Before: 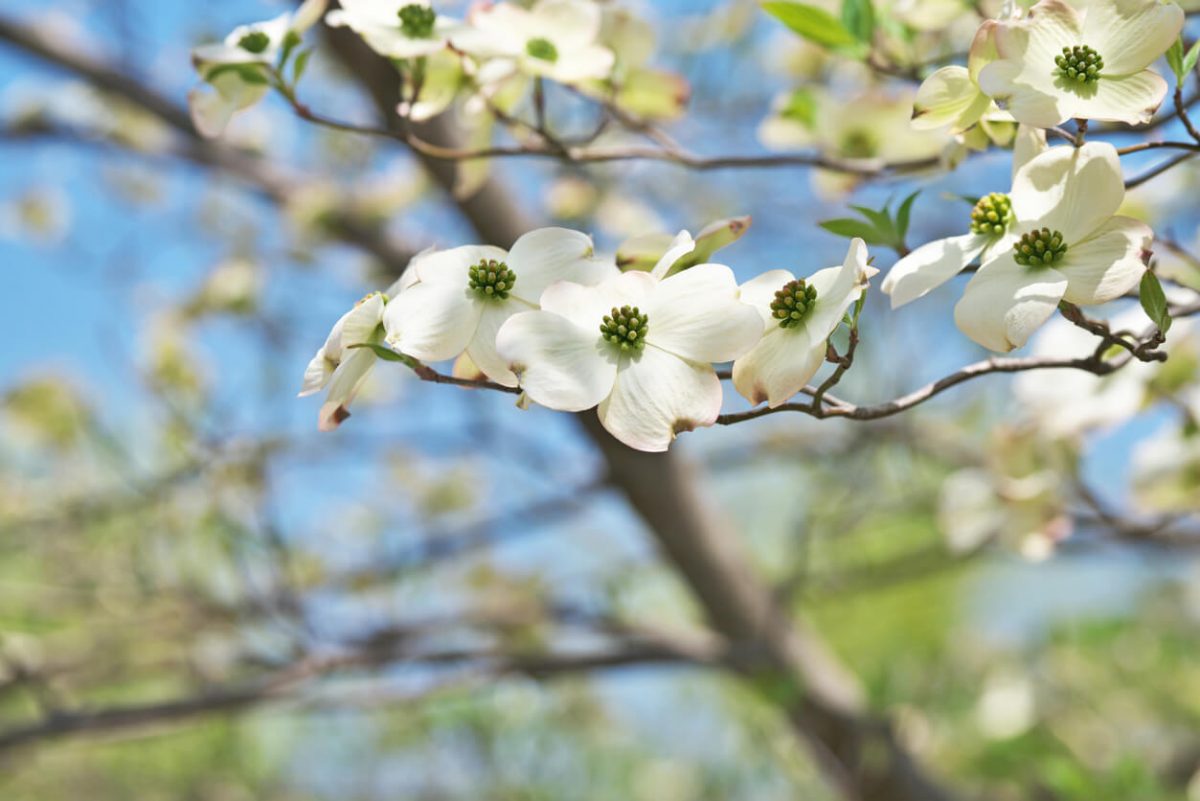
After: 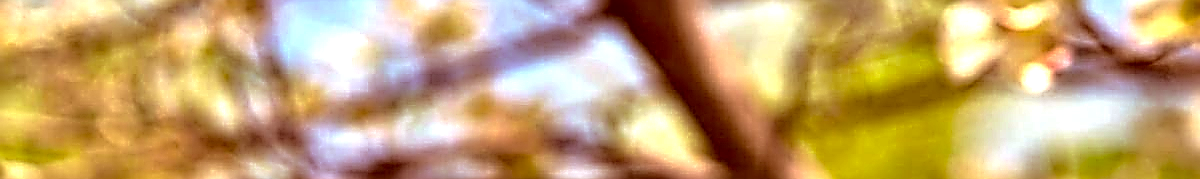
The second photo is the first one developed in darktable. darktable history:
local contrast: on, module defaults
color balance rgb: highlights gain › chroma 1.729%, highlights gain › hue 56.88°, global offset › luminance -0.896%, perceptual saturation grading › global saturation 29.491%, perceptual brilliance grading › highlights 17.395%, perceptual brilliance grading › mid-tones 32.341%, perceptual brilliance grading › shadows -31.165%
crop and rotate: top 58.79%, bottom 18.799%
exposure: black level correction 0.03, exposure 0.333 EV, compensate exposure bias true, compensate highlight preservation false
base curve: curves: ch0 [(0, 0) (0.595, 0.418) (1, 1)], preserve colors none
sharpen: amount 1.87
color correction: highlights a* 9.43, highlights b* 8.54, shadows a* 39.63, shadows b* 39.37, saturation 0.818
